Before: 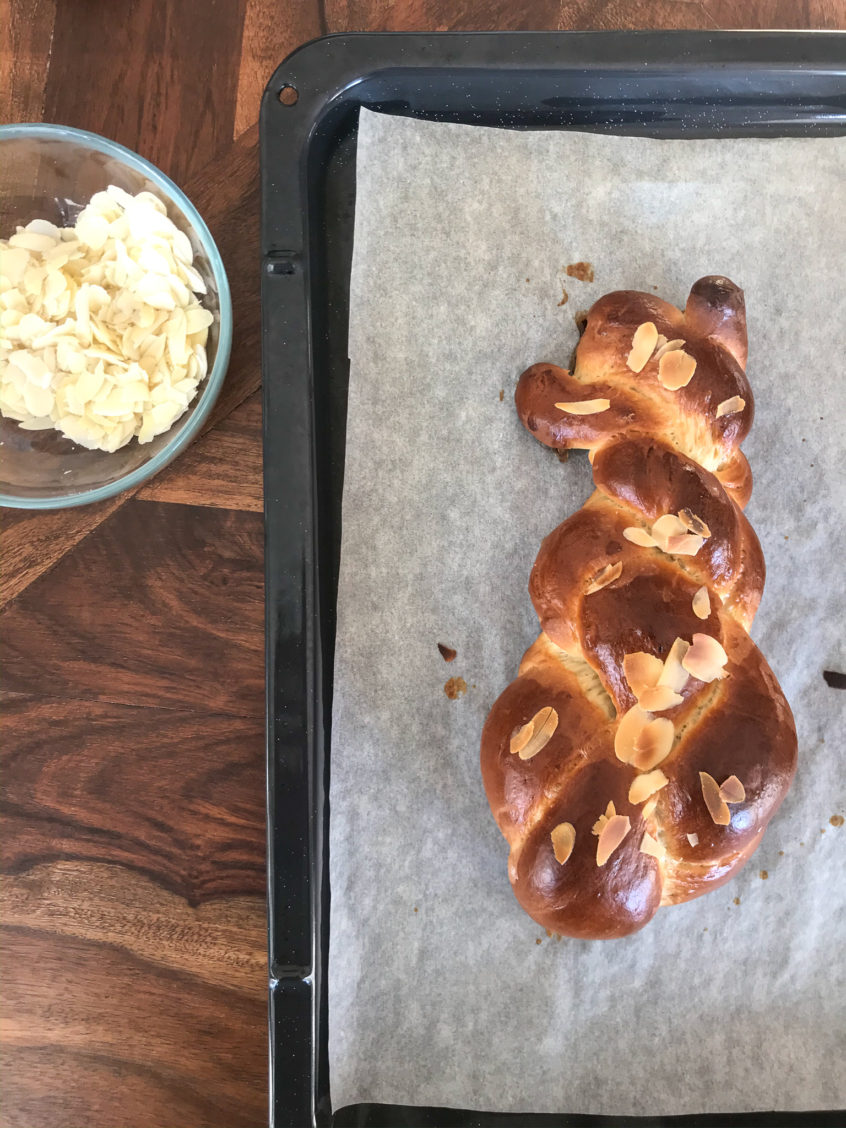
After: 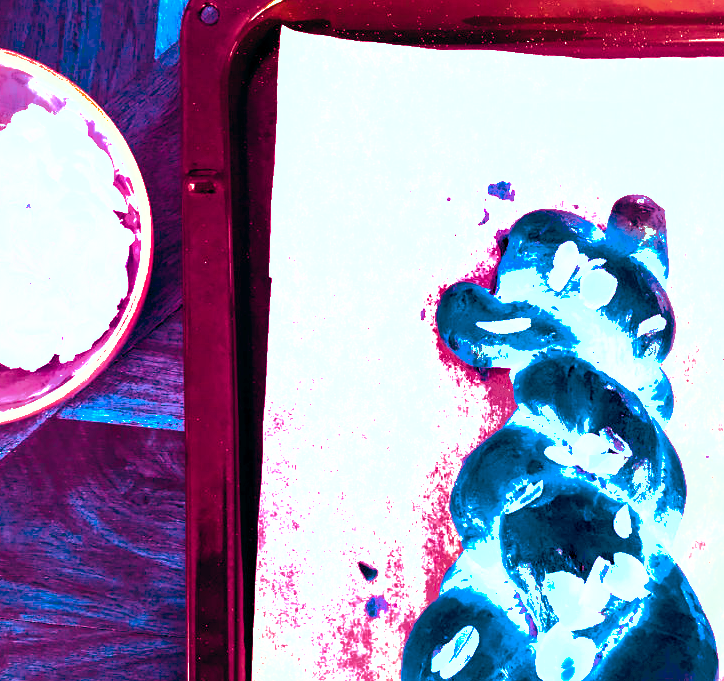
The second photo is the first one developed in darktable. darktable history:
exposure: black level correction 0, exposure 1.45 EV, compensate exposure bias true, compensate highlight preservation false
crop and rotate: left 9.345%, top 7.22%, right 4.982%, bottom 32.331%
color balance rgb: shadows lift › luminance -18.76%, shadows lift › chroma 35.44%, power › luminance -3.76%, power › hue 142.17°, highlights gain › chroma 7.5%, highlights gain › hue 184.75°, global offset › luminance -0.52%, global offset › chroma 0.91%, global offset › hue 173.36°, shadows fall-off 300%, white fulcrum 2 EV, highlights fall-off 300%, linear chroma grading › shadows 17.19%, linear chroma grading › highlights 61.12%, linear chroma grading › global chroma 50%, hue shift -150.52°, perceptual brilliance grading › global brilliance 12%, mask middle-gray fulcrum 100%, contrast gray fulcrum 38.43%, contrast 35.15%, saturation formula JzAzBz (2021)
shadows and highlights: shadows 25, highlights -70
